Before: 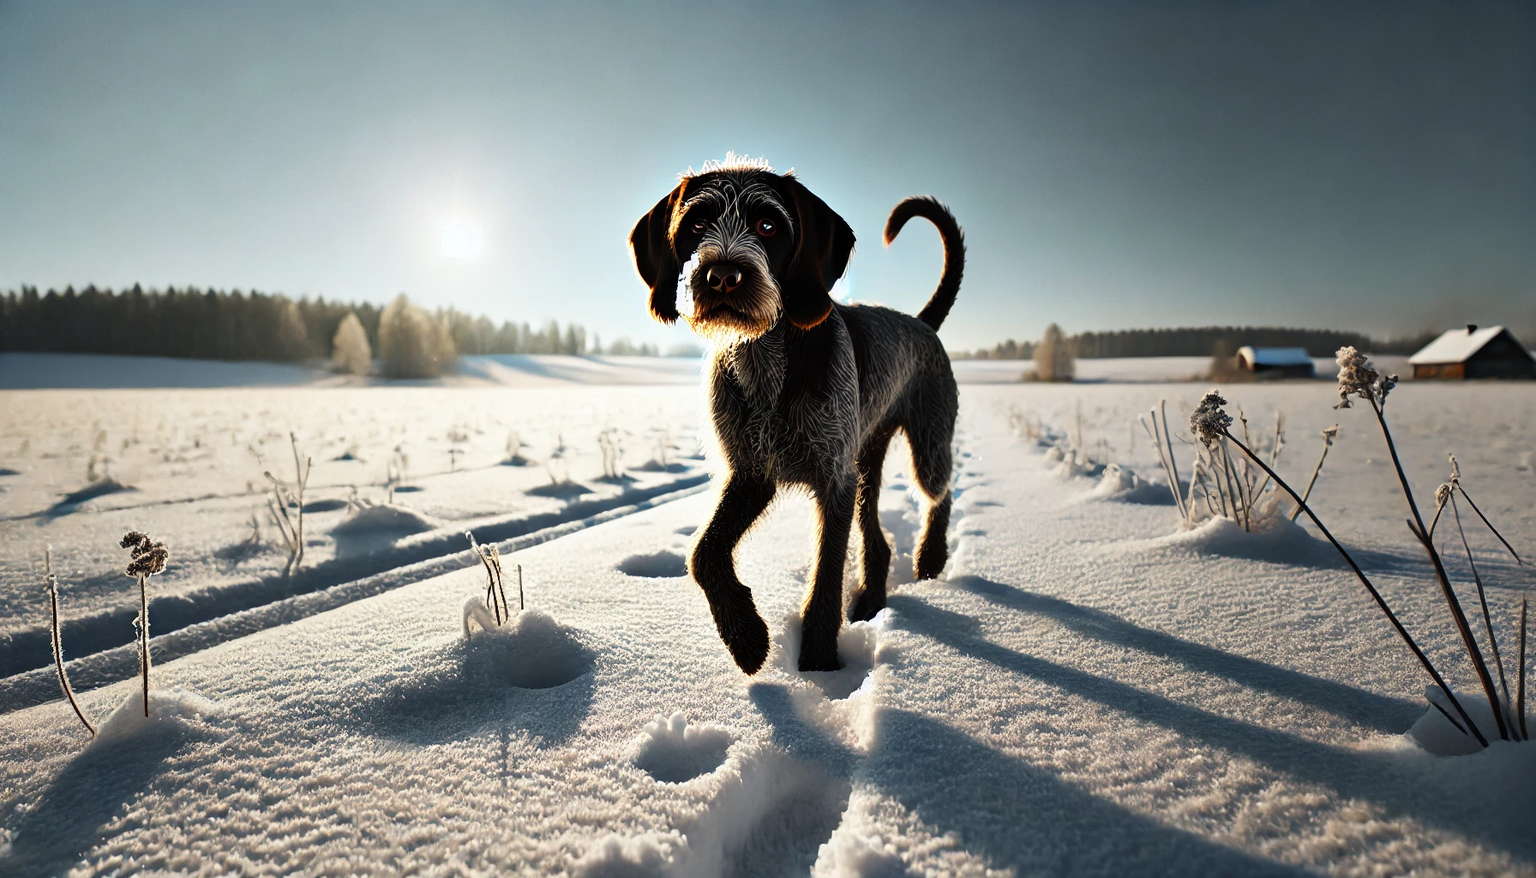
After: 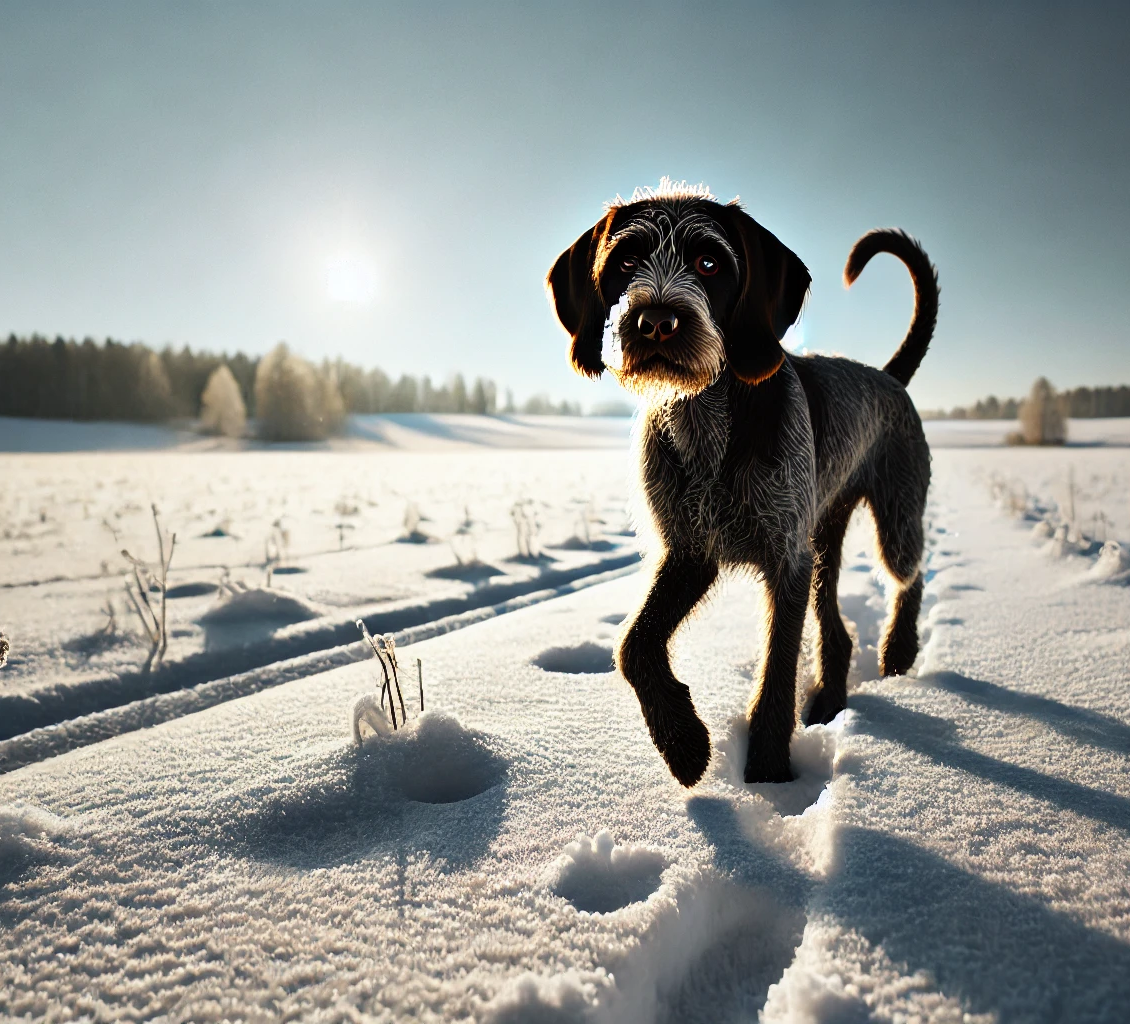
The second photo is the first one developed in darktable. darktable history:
crop: left 10.479%, right 26.44%
